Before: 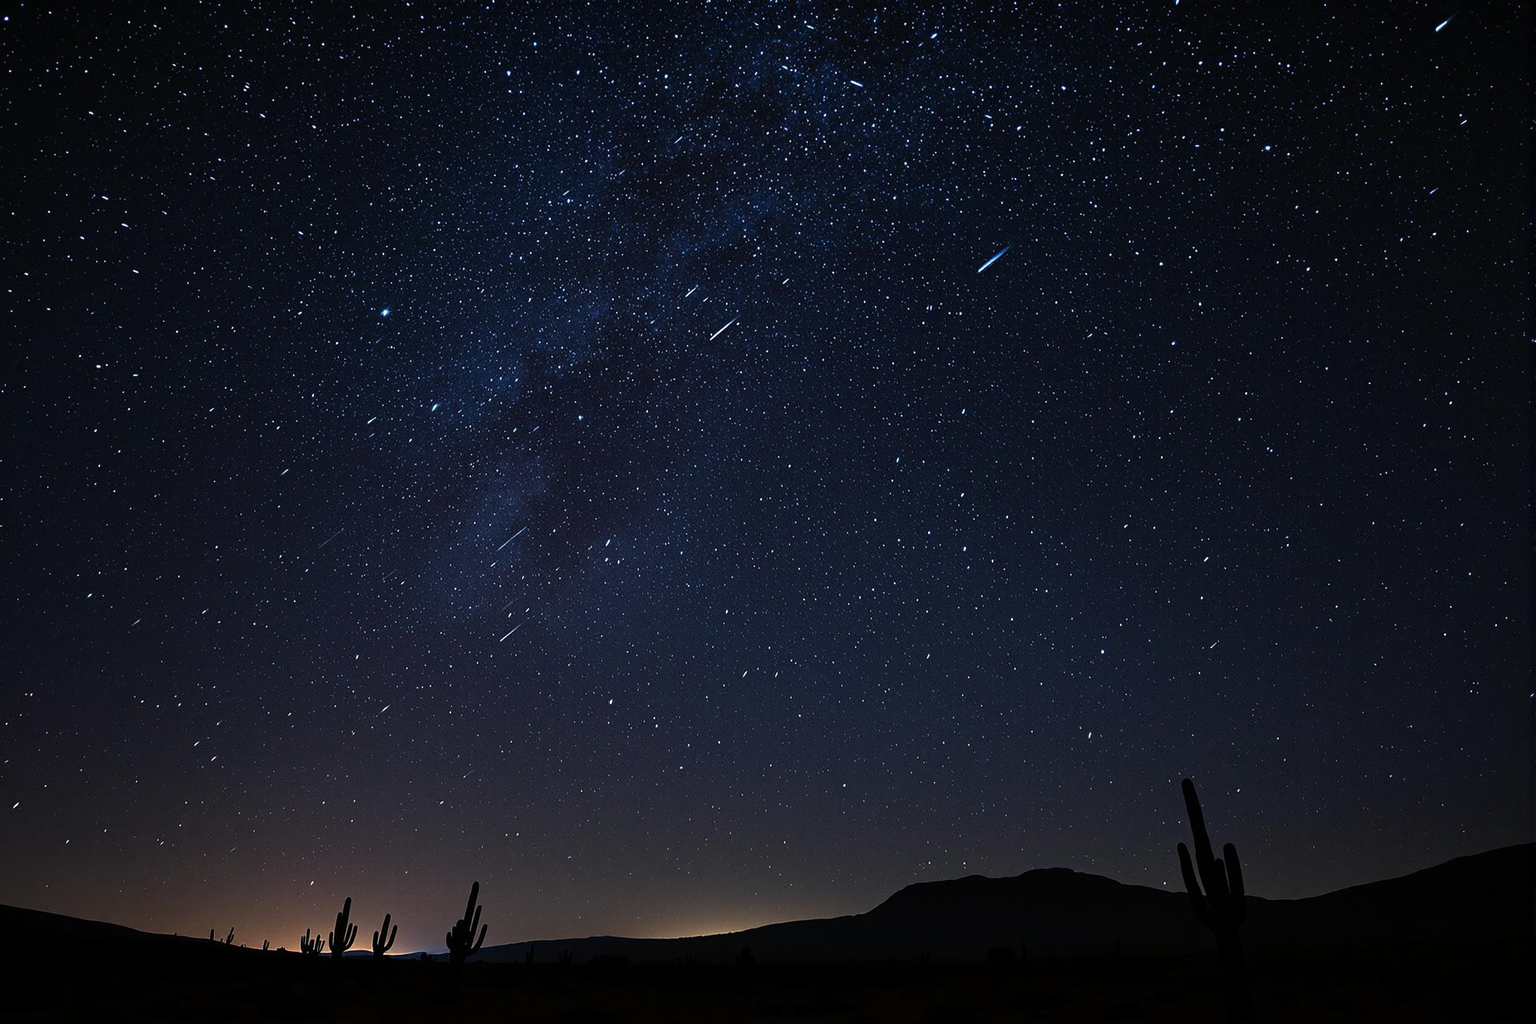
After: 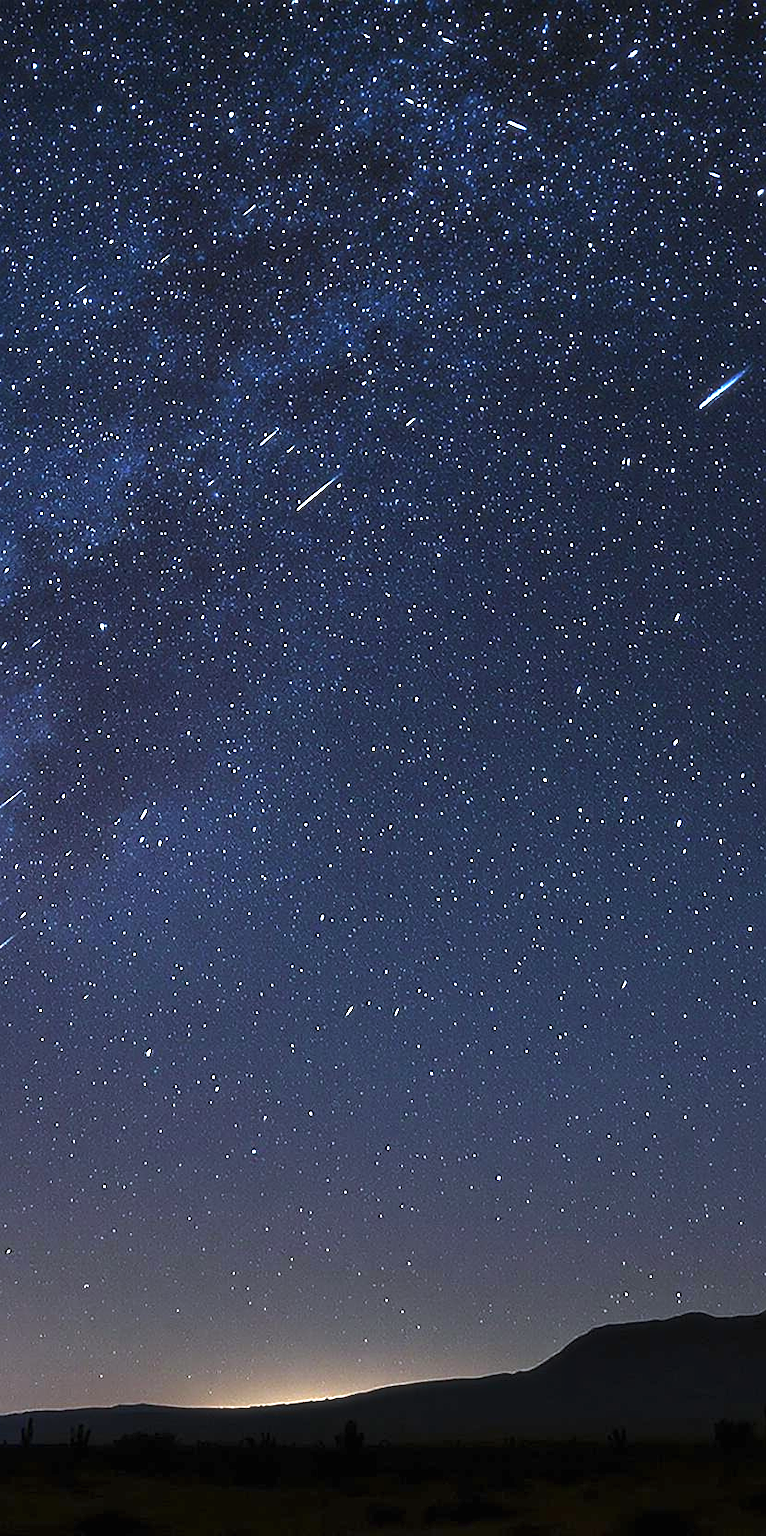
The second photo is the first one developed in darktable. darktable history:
exposure: black level correction 0, exposure 1.675 EV, compensate exposure bias true, compensate highlight preservation false
white balance: red 0.967, blue 1.049
soften: size 10%, saturation 50%, brightness 0.2 EV, mix 10%
crop: left 33.36%, right 33.36%
sharpen: on, module defaults
